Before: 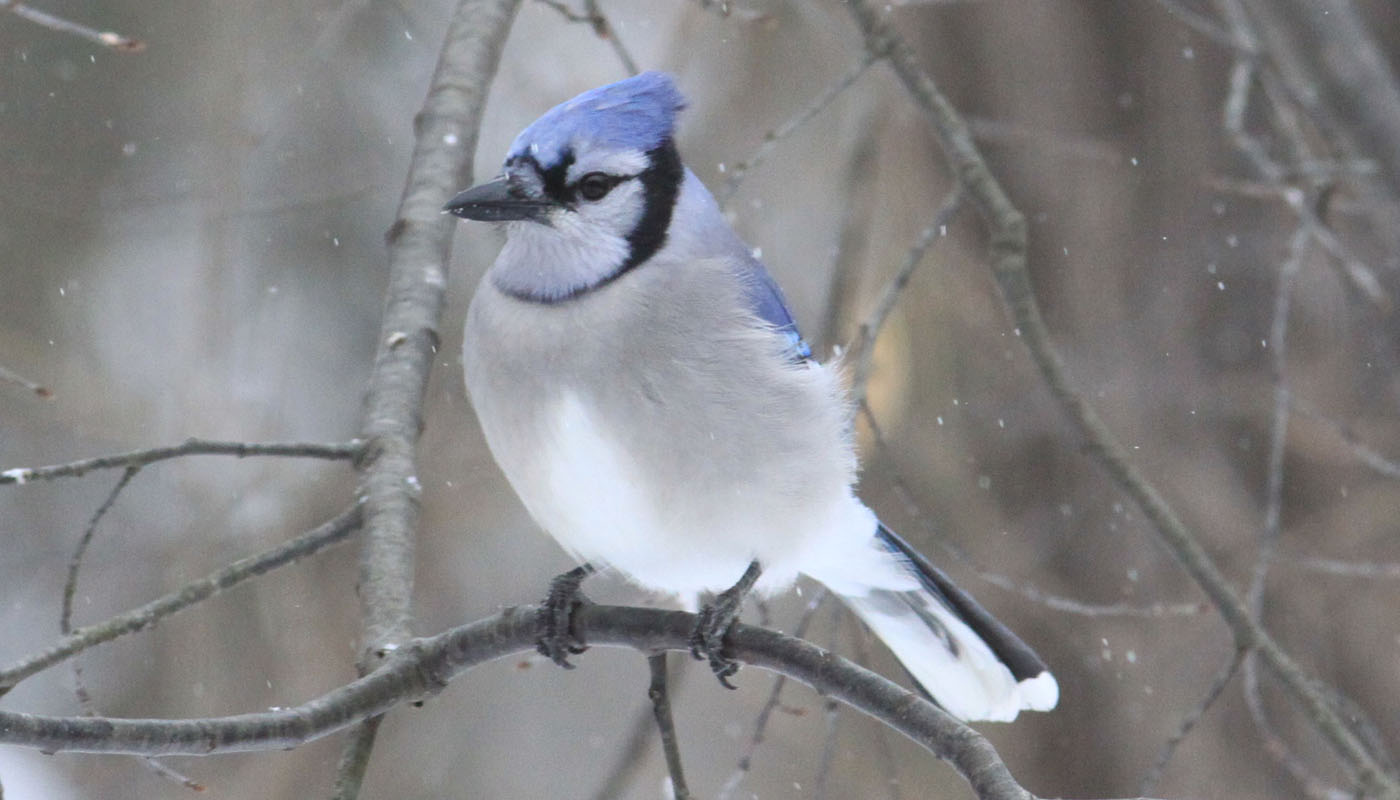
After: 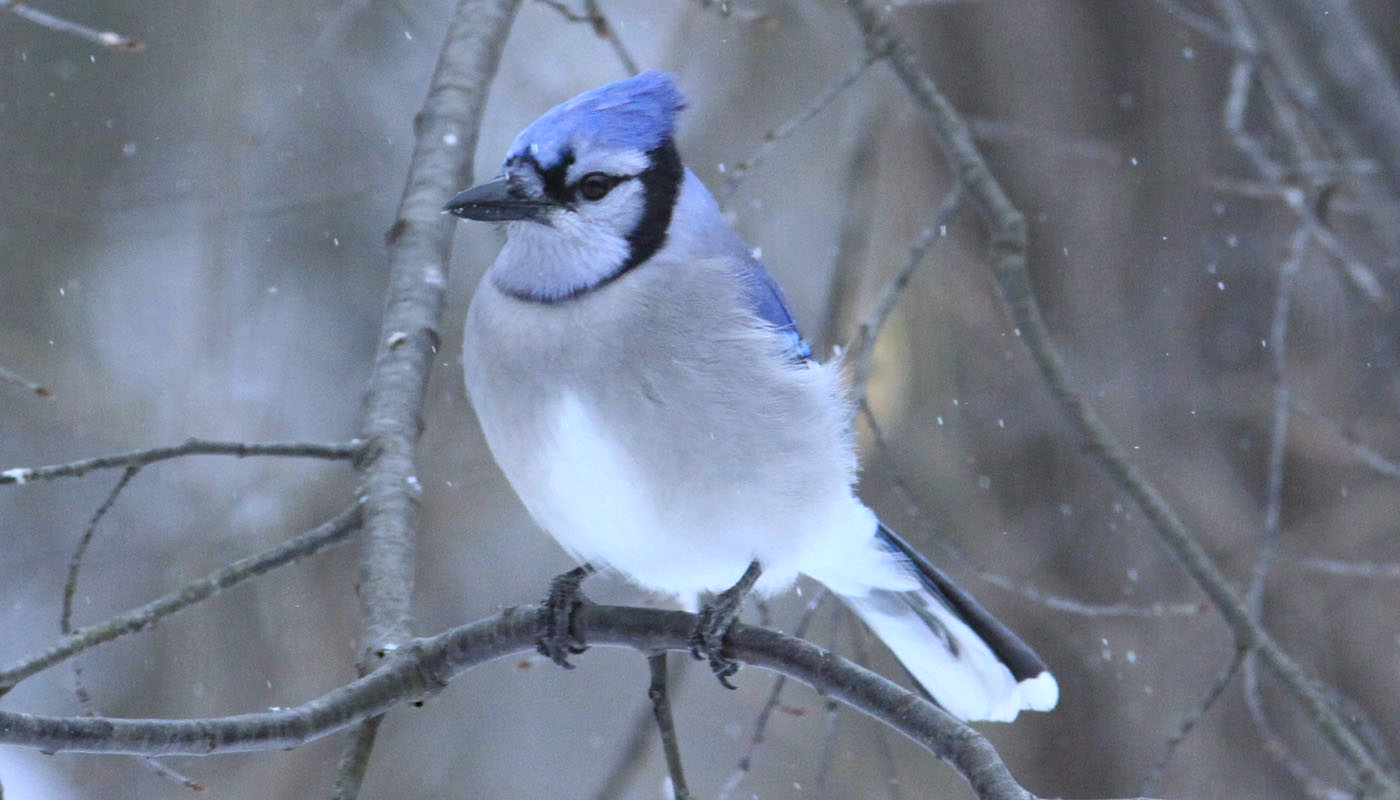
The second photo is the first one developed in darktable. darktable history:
white balance: red 0.926, green 1.003, blue 1.133
haze removal: compatibility mode true, adaptive false
